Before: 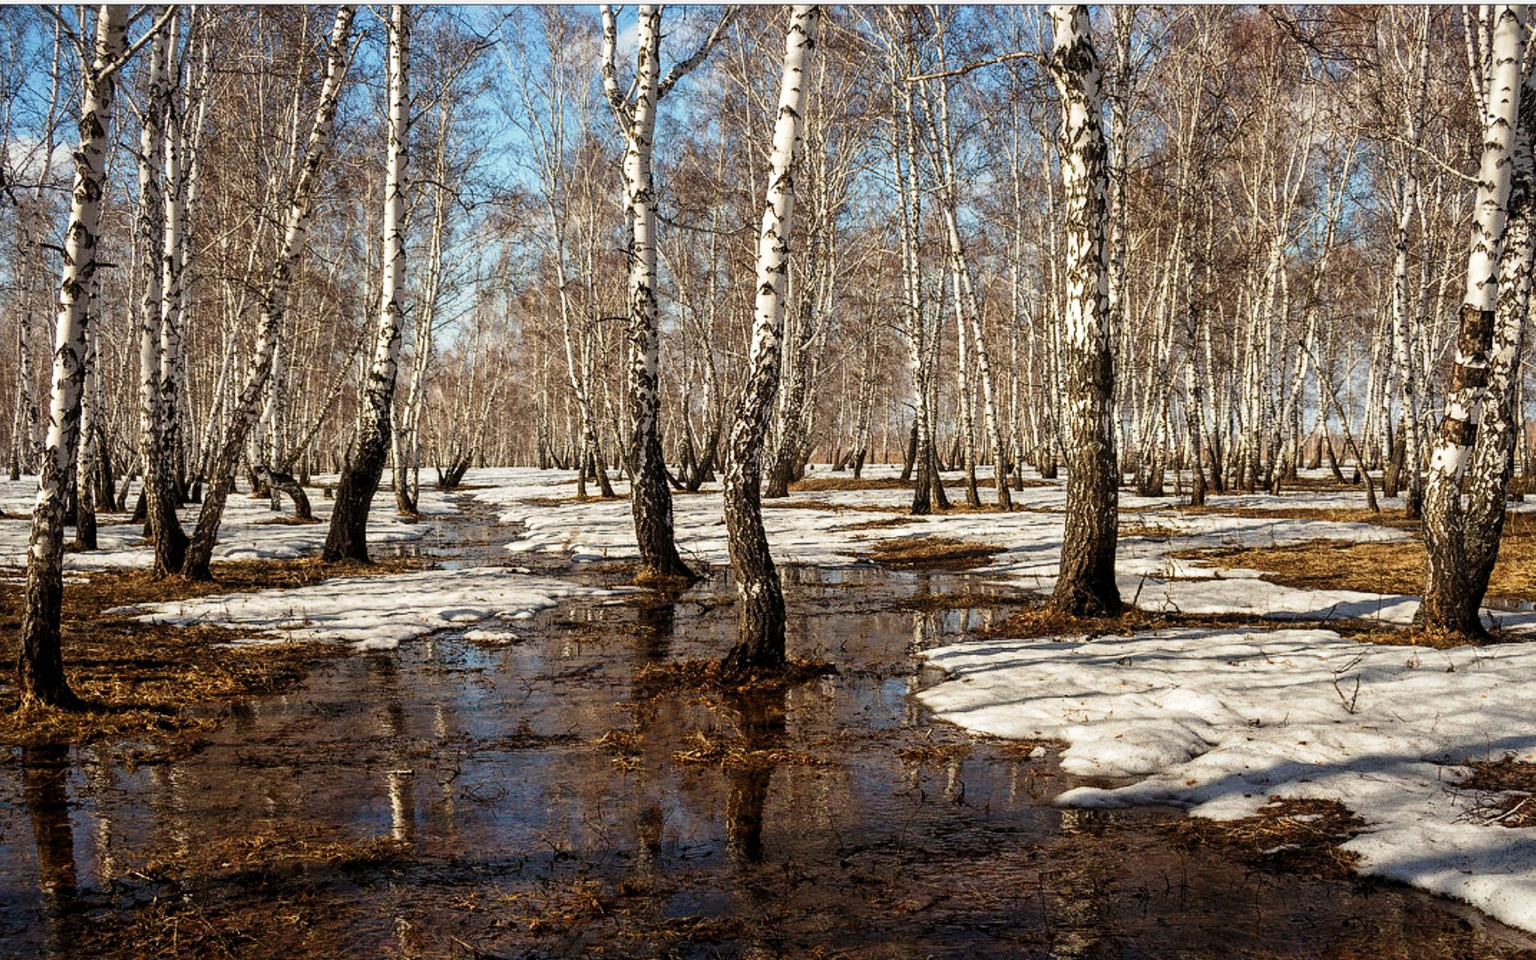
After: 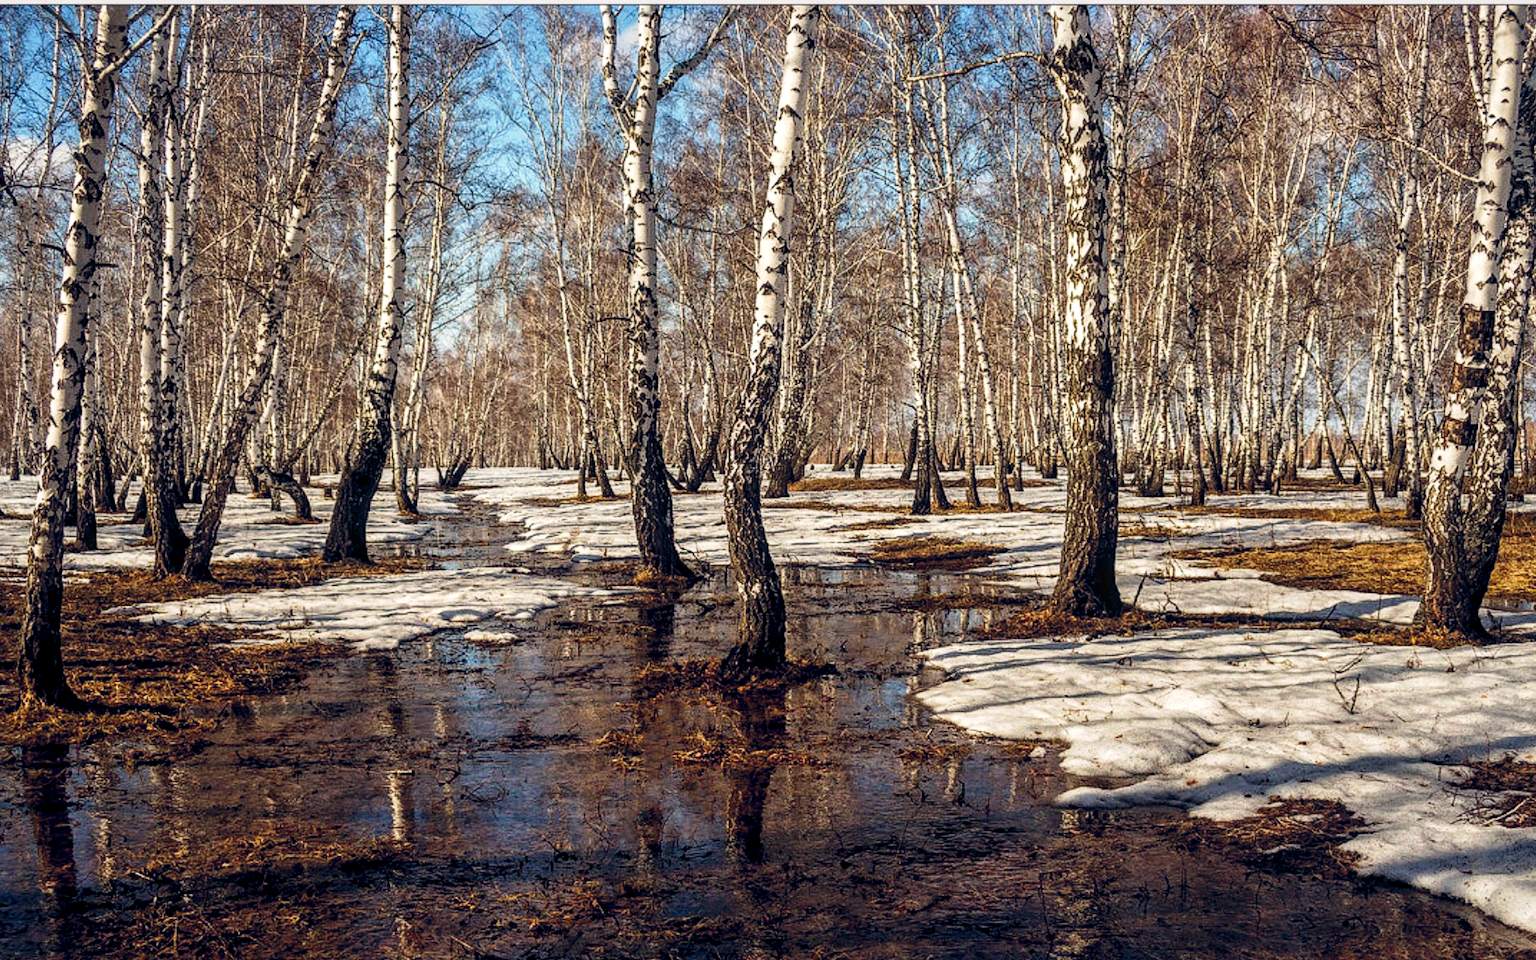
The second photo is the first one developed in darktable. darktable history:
color balance rgb: shadows lift › hue 87.51°, highlights gain › chroma 0.68%, highlights gain › hue 55.1°, global offset › chroma 0.13%, global offset › hue 253.66°, linear chroma grading › global chroma 0.5%, perceptual saturation grading › global saturation 16.38%
local contrast: on, module defaults
